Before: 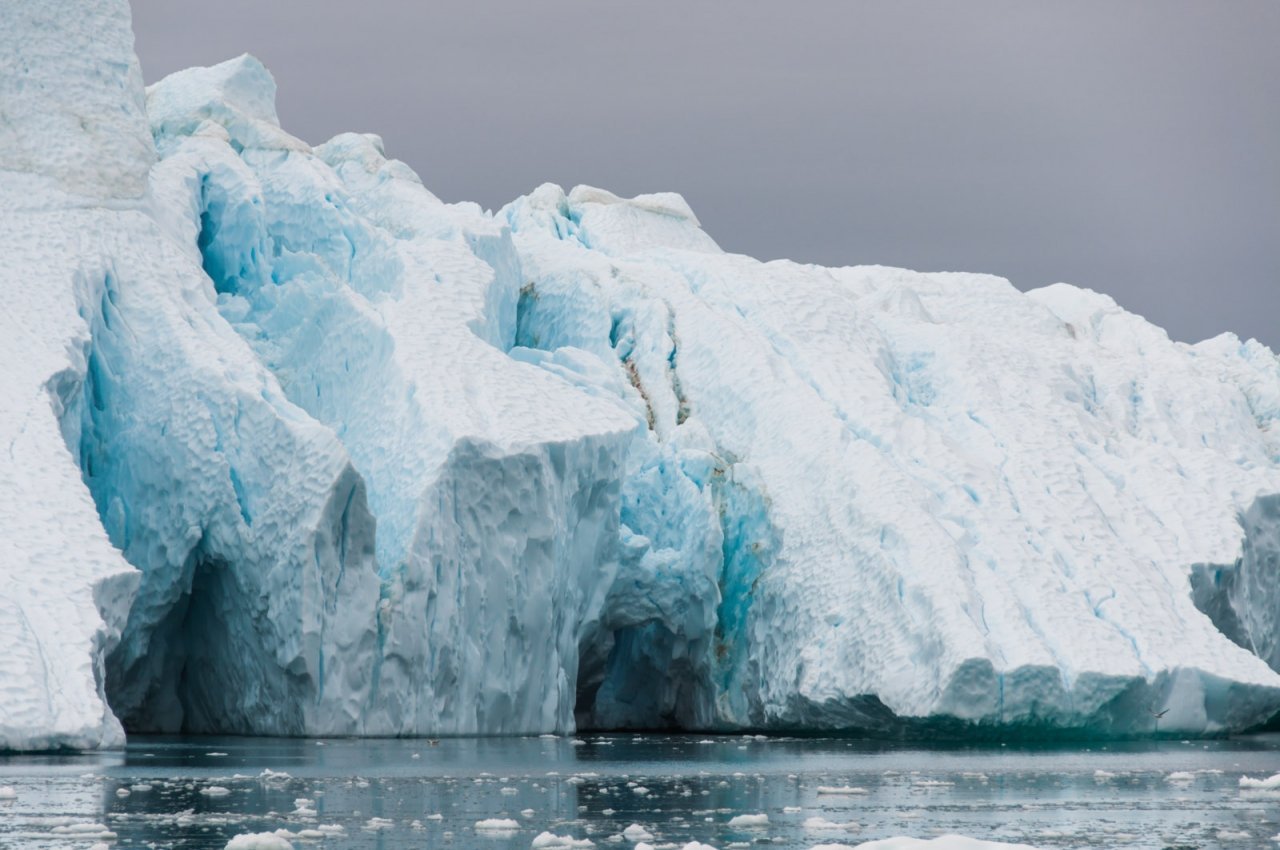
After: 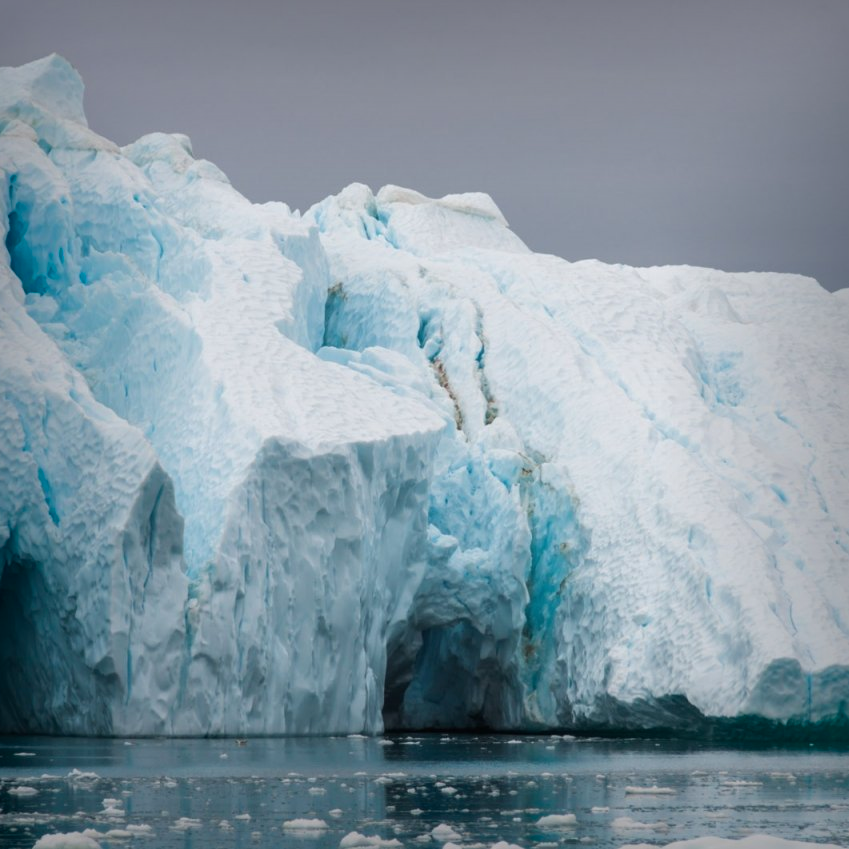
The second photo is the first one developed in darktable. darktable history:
vignetting: fall-off start 54.01%, saturation 0.382, automatic ratio true, width/height ratio 1.312, shape 0.216
crop and rotate: left 15.033%, right 18.582%
